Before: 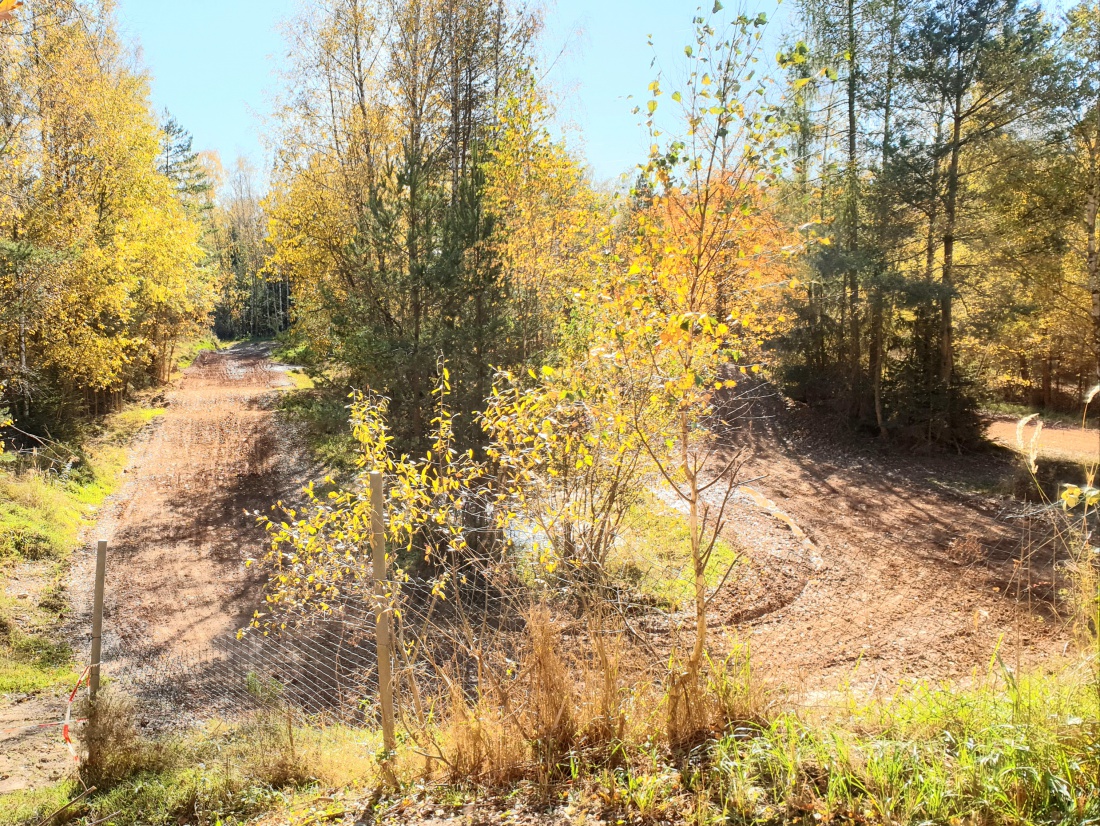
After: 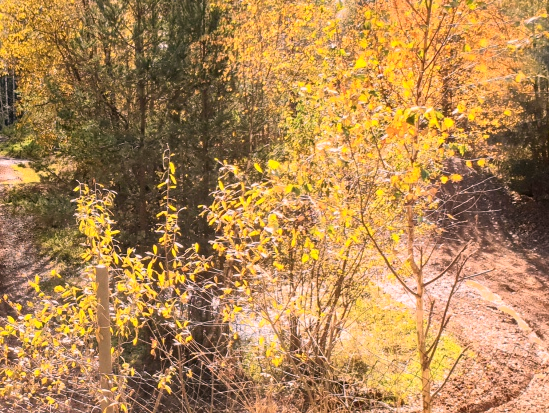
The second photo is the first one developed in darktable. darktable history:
crop: left 25%, top 25%, right 25%, bottom 25%
color correction: highlights a* 14.52, highlights b* 4.84
